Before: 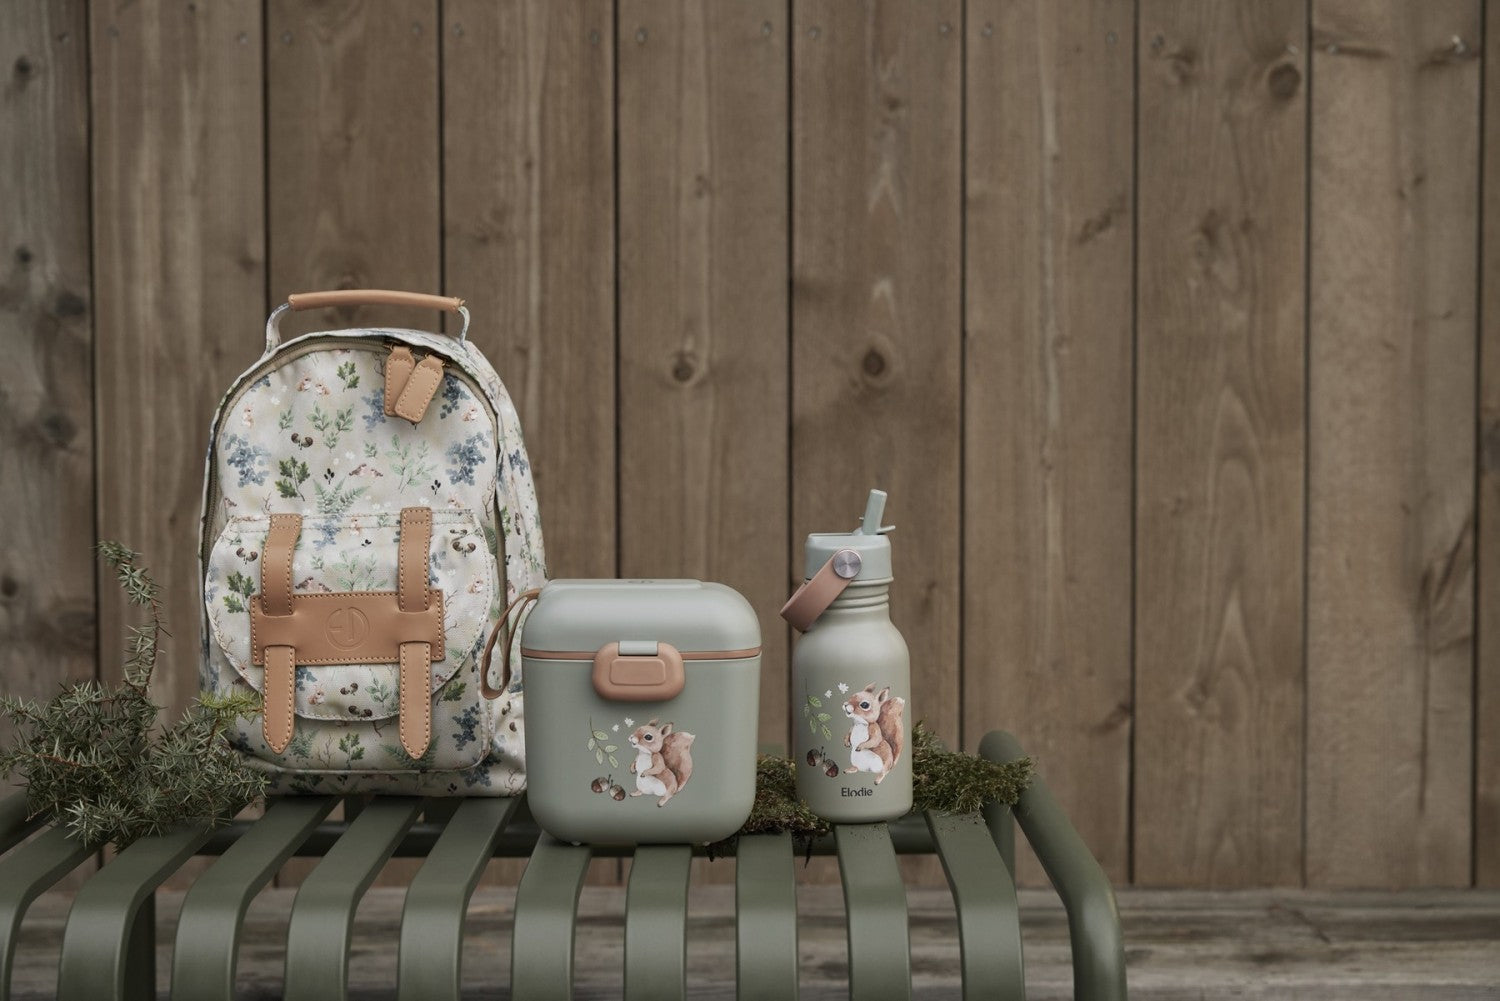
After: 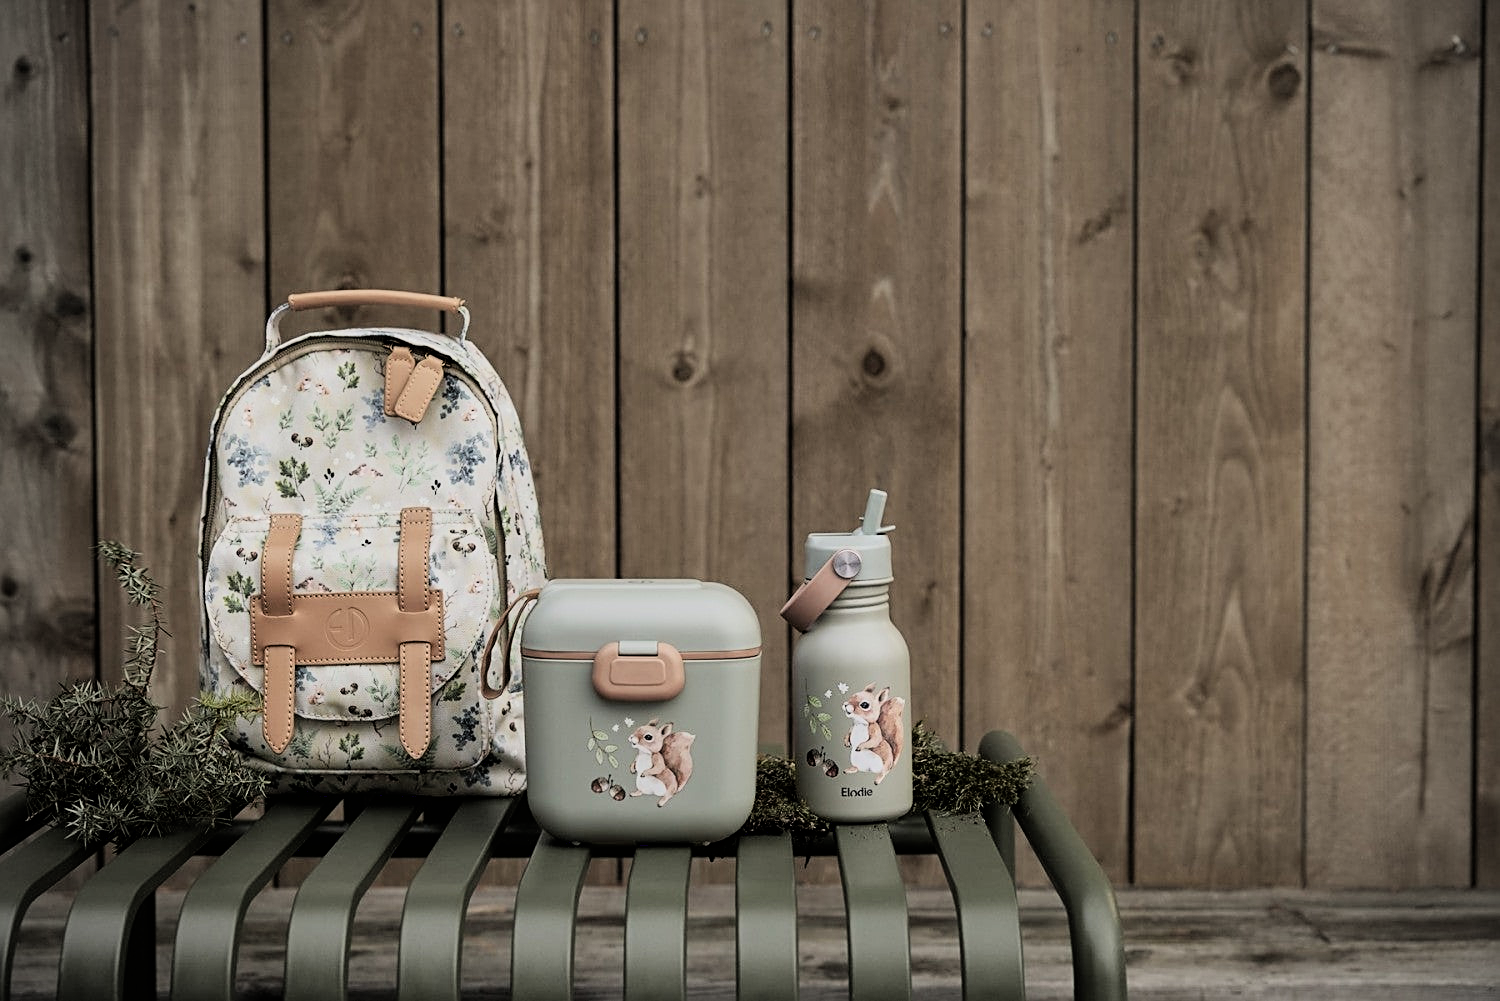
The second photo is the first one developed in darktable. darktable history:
vignetting: fall-off radius 60.34%
filmic rgb: black relative exposure -7.5 EV, white relative exposure 4.99 EV, hardness 3.34, contrast 1.297, color science v6 (2022)
tone equalizer: -8 EV -0.418 EV, -7 EV -0.395 EV, -6 EV -0.351 EV, -5 EV -0.199 EV, -3 EV 0.256 EV, -2 EV 0.308 EV, -1 EV 0.367 EV, +0 EV 0.422 EV
sharpen: on, module defaults
